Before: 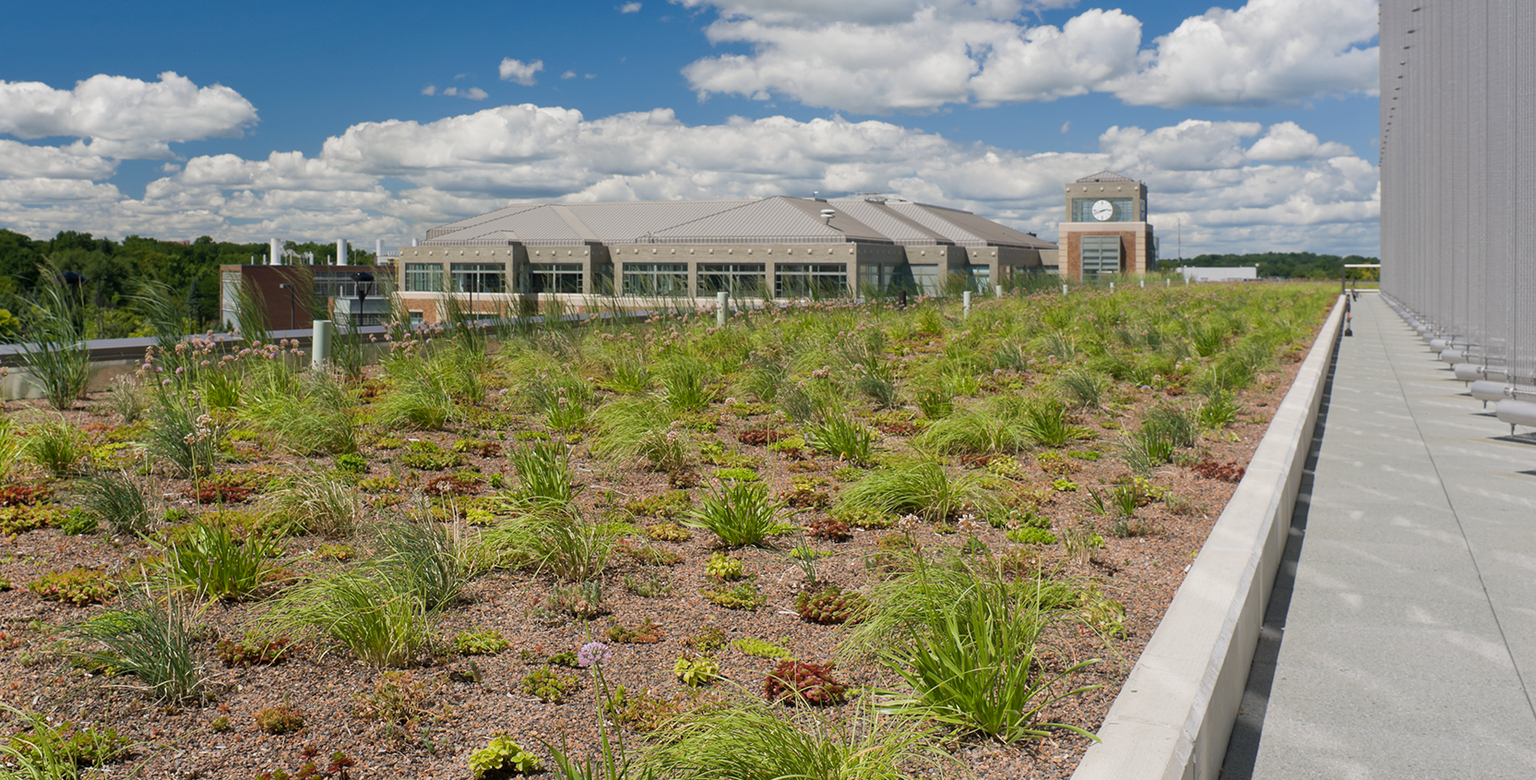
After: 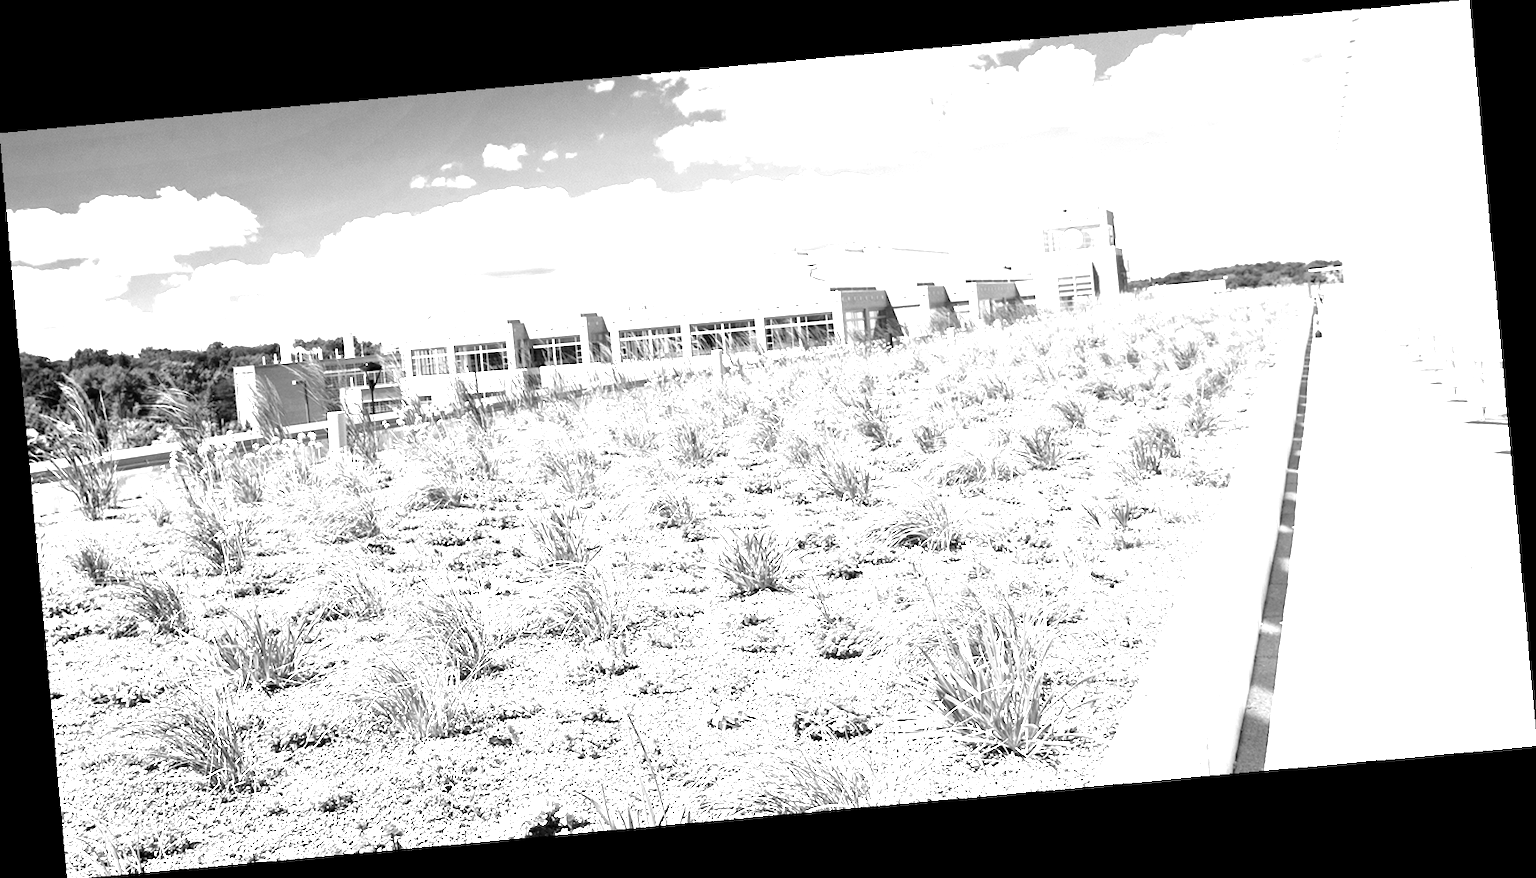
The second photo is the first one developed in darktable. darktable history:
monochrome: on, module defaults
vignetting: fall-off start 91.19%
tone equalizer: -8 EV -0.417 EV, -7 EV -0.389 EV, -6 EV -0.333 EV, -5 EV -0.222 EV, -3 EV 0.222 EV, -2 EV 0.333 EV, -1 EV 0.389 EV, +0 EV 0.417 EV, edges refinement/feathering 500, mask exposure compensation -1.57 EV, preserve details no
white balance: red 4.26, blue 1.802
contrast brightness saturation: saturation -0.04
rotate and perspective: rotation -5.2°, automatic cropping off
